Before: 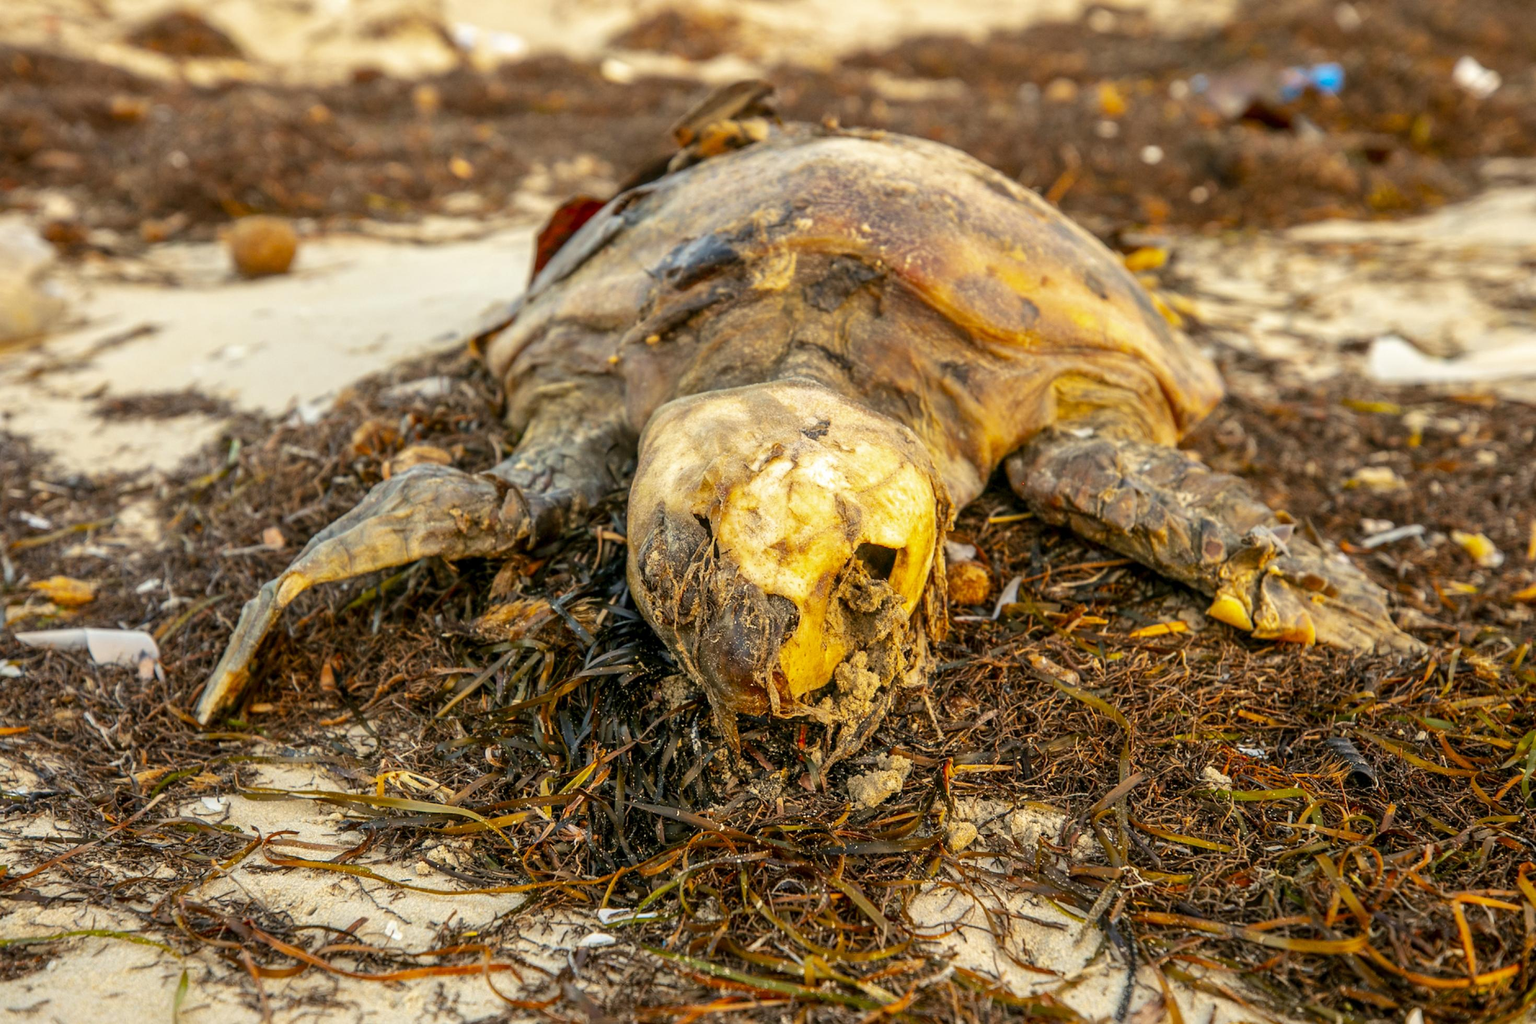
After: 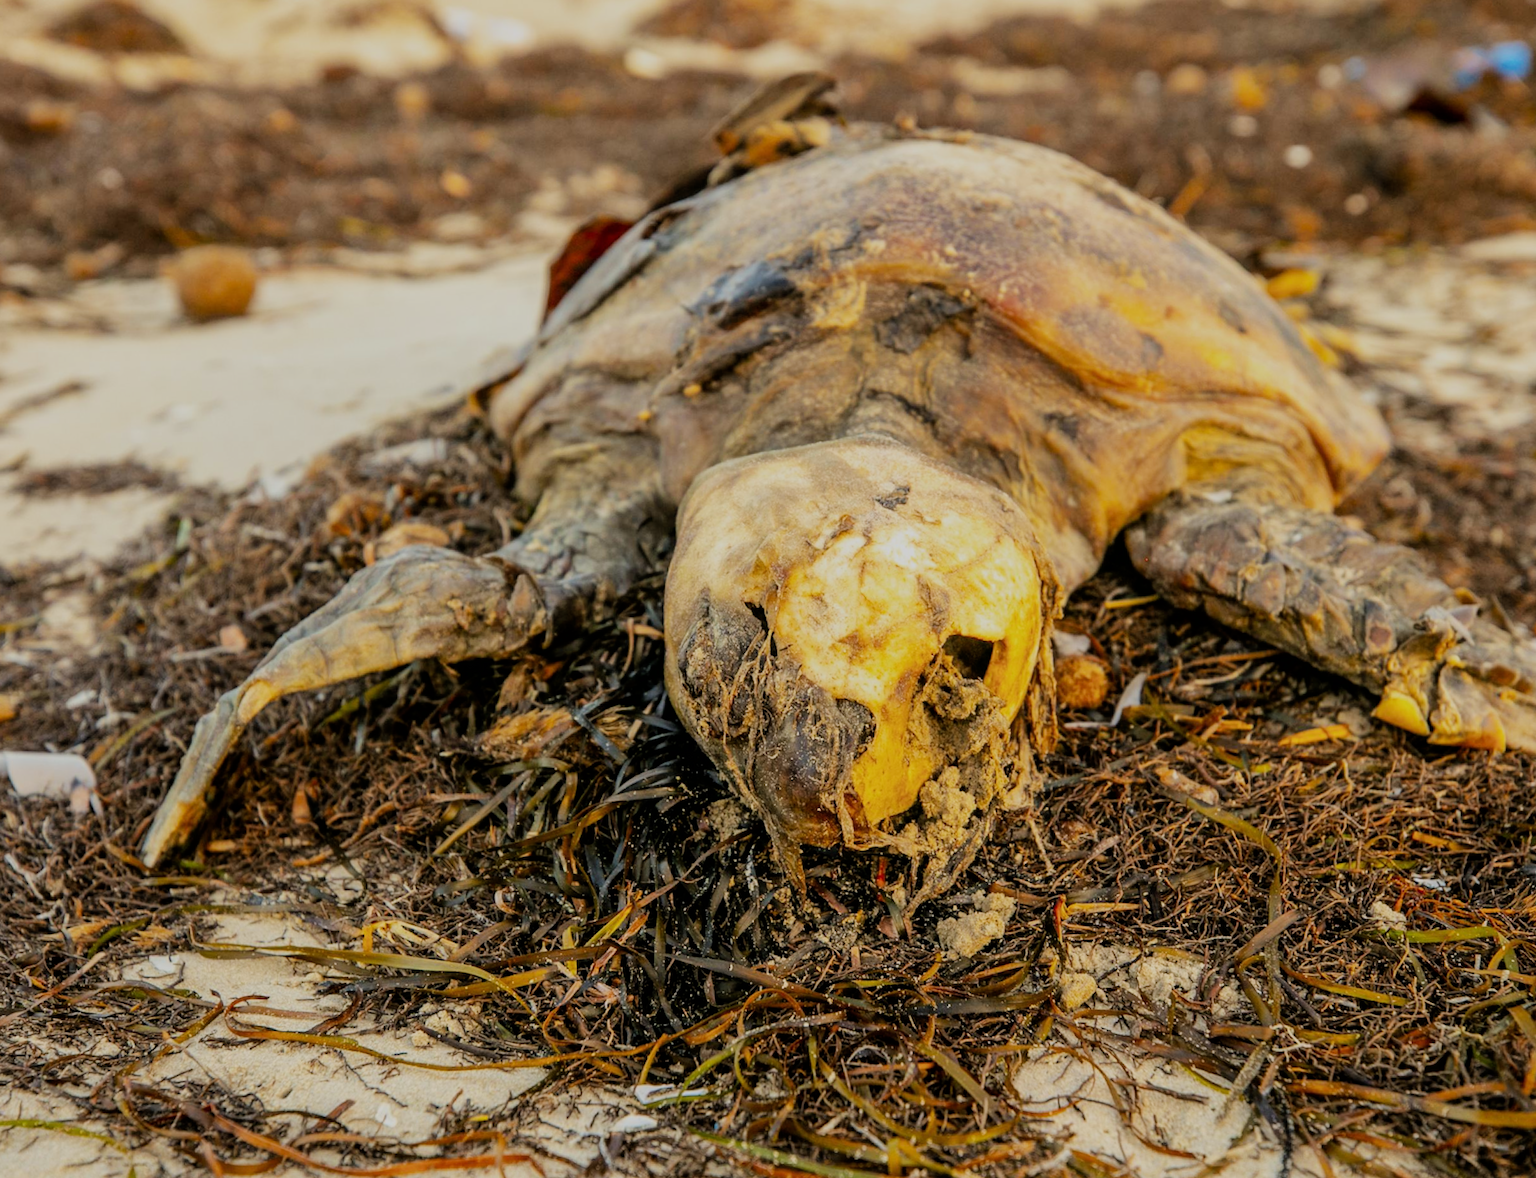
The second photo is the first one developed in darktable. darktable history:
filmic rgb: black relative exposure -7.09 EV, white relative exposure 5.39 EV, hardness 3.02, iterations of high-quality reconstruction 0
crop and rotate: angle 0.788°, left 4.509%, top 1.12%, right 11.826%, bottom 2.608%
